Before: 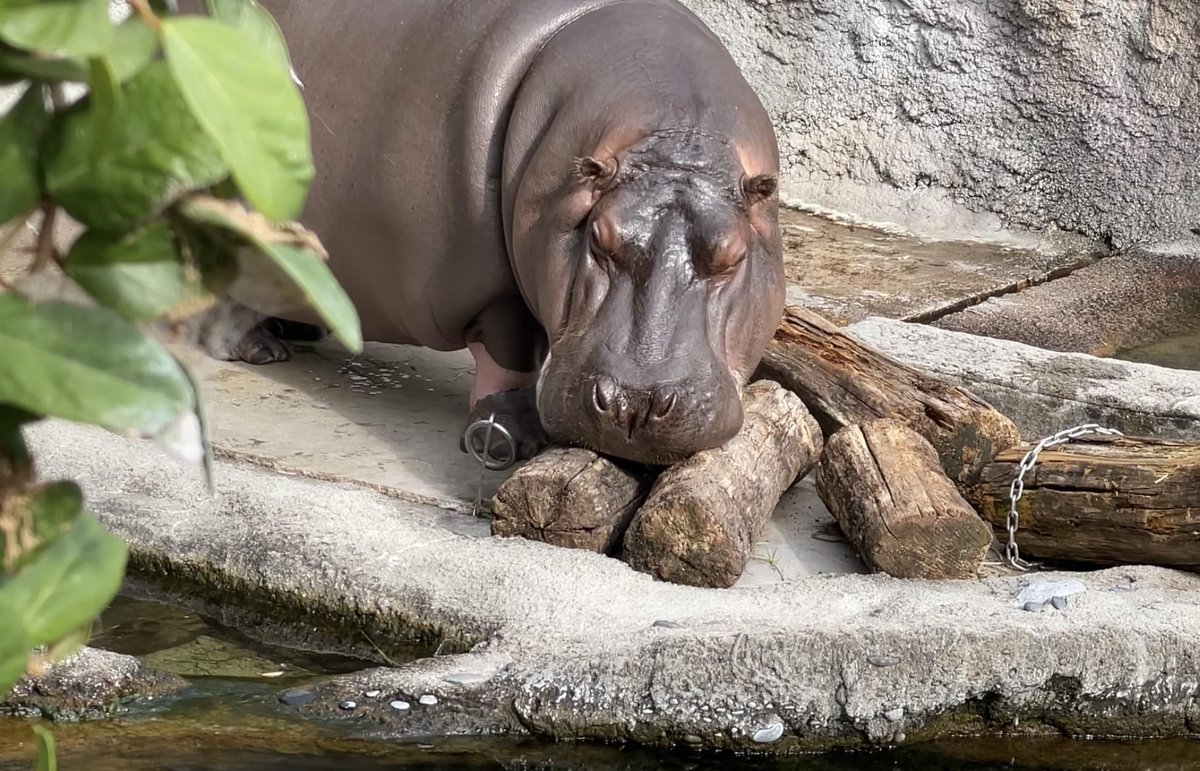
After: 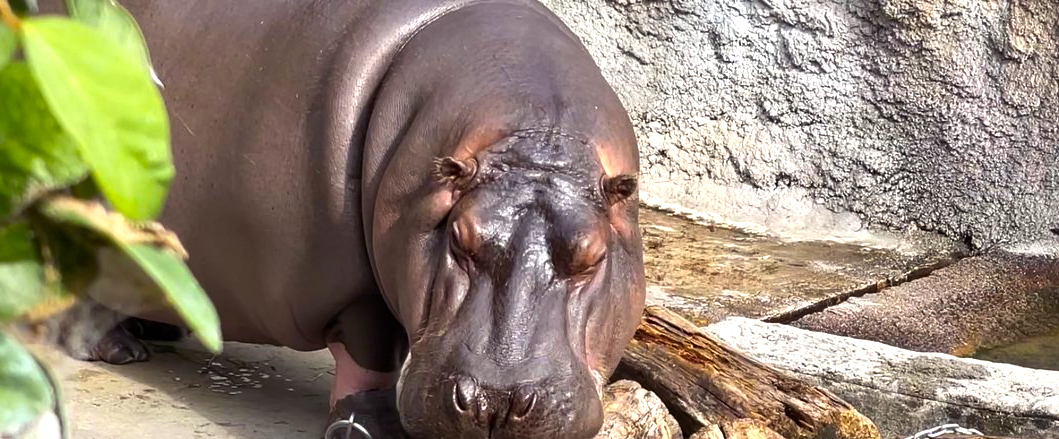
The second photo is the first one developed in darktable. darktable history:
crop and rotate: left 11.67%, bottom 43.02%
color correction: highlights b* -0.048, saturation 1.12
color balance rgb: shadows lift › chroma 2.963%, shadows lift › hue 281.79°, linear chroma grading › global chroma 2.09%, linear chroma grading › mid-tones -1.226%, perceptual saturation grading › global saturation 29.363%, perceptual brilliance grading › global brilliance 14.607%, perceptual brilliance grading › shadows -34.228%, global vibrance 20%
